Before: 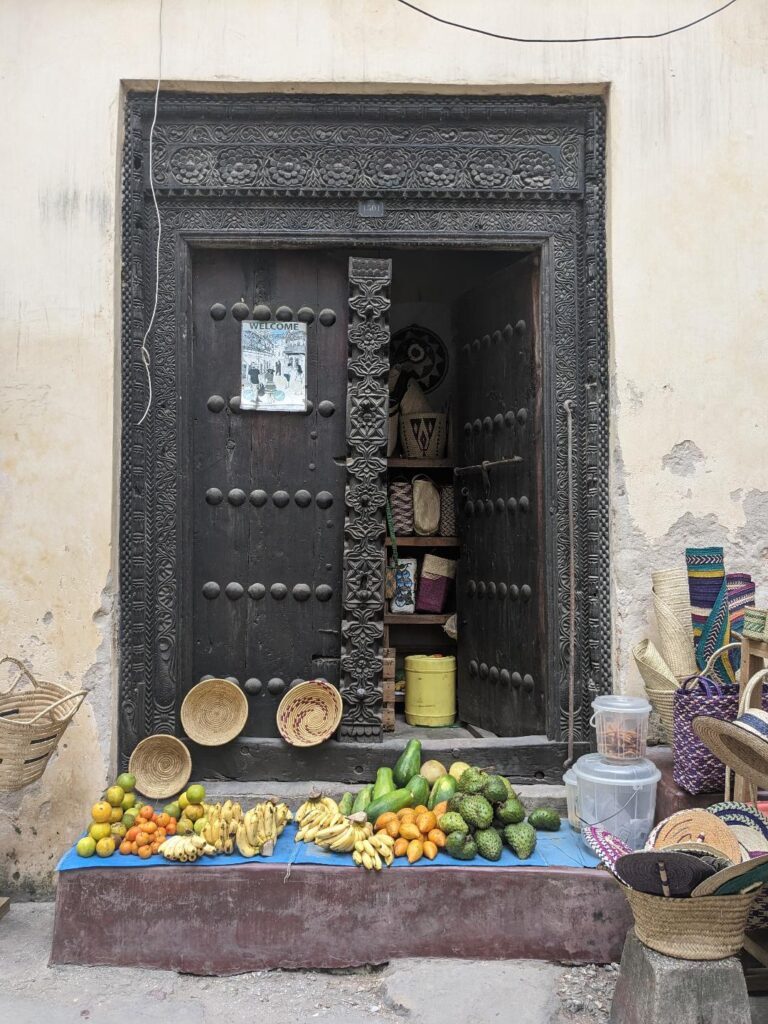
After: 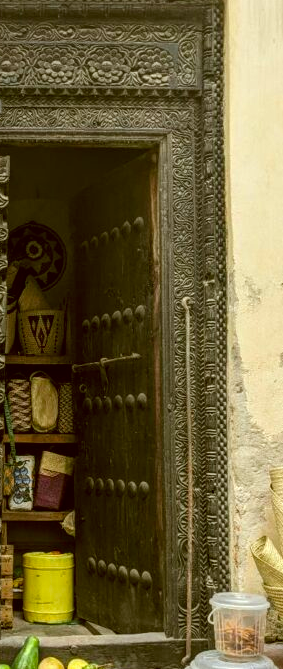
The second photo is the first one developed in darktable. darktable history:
color correction: highlights a* -1.37, highlights b* 10.15, shadows a* 0.91, shadows b* 19.07
crop and rotate: left 49.869%, top 10.09%, right 13.178%, bottom 24.51%
color zones: curves: ch0 [(0.224, 0.526) (0.75, 0.5)]; ch1 [(0.055, 0.526) (0.224, 0.761) (0.377, 0.526) (0.75, 0.5)]
local contrast: on, module defaults
